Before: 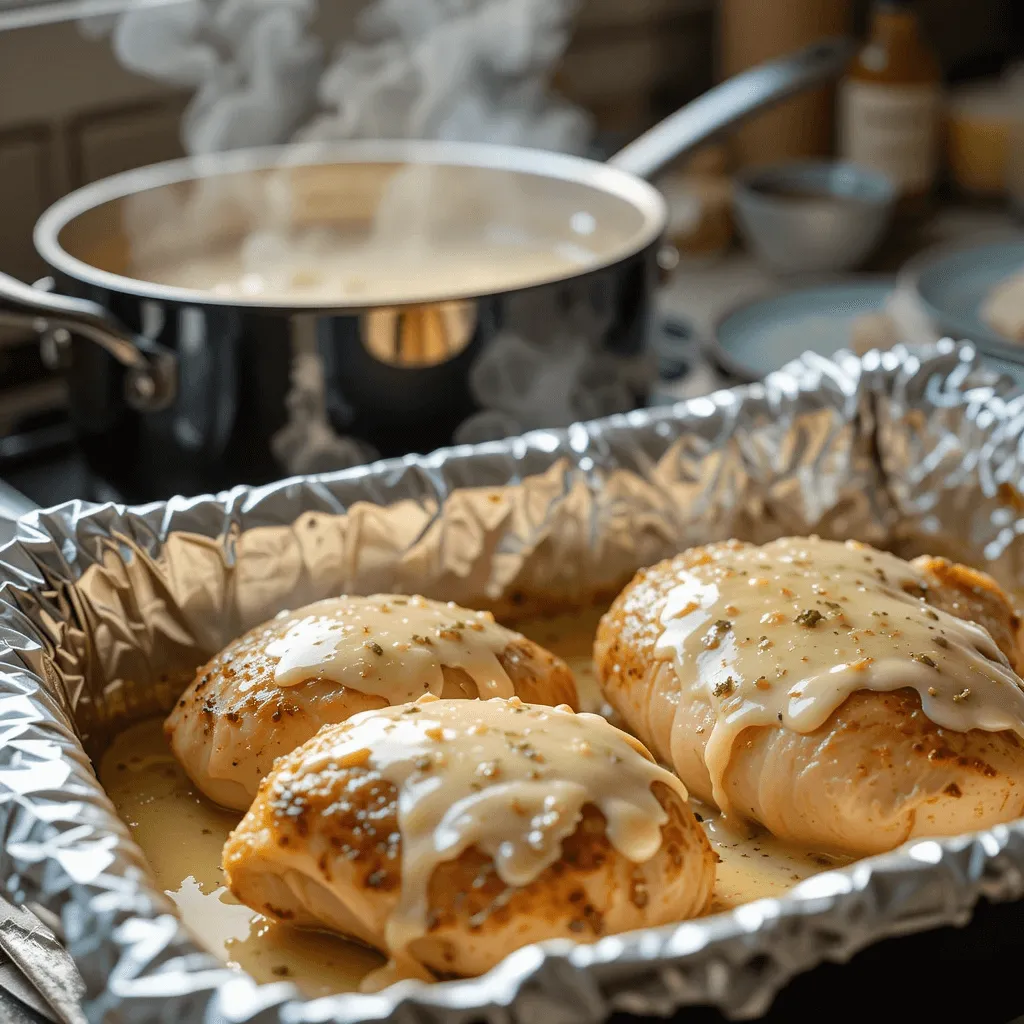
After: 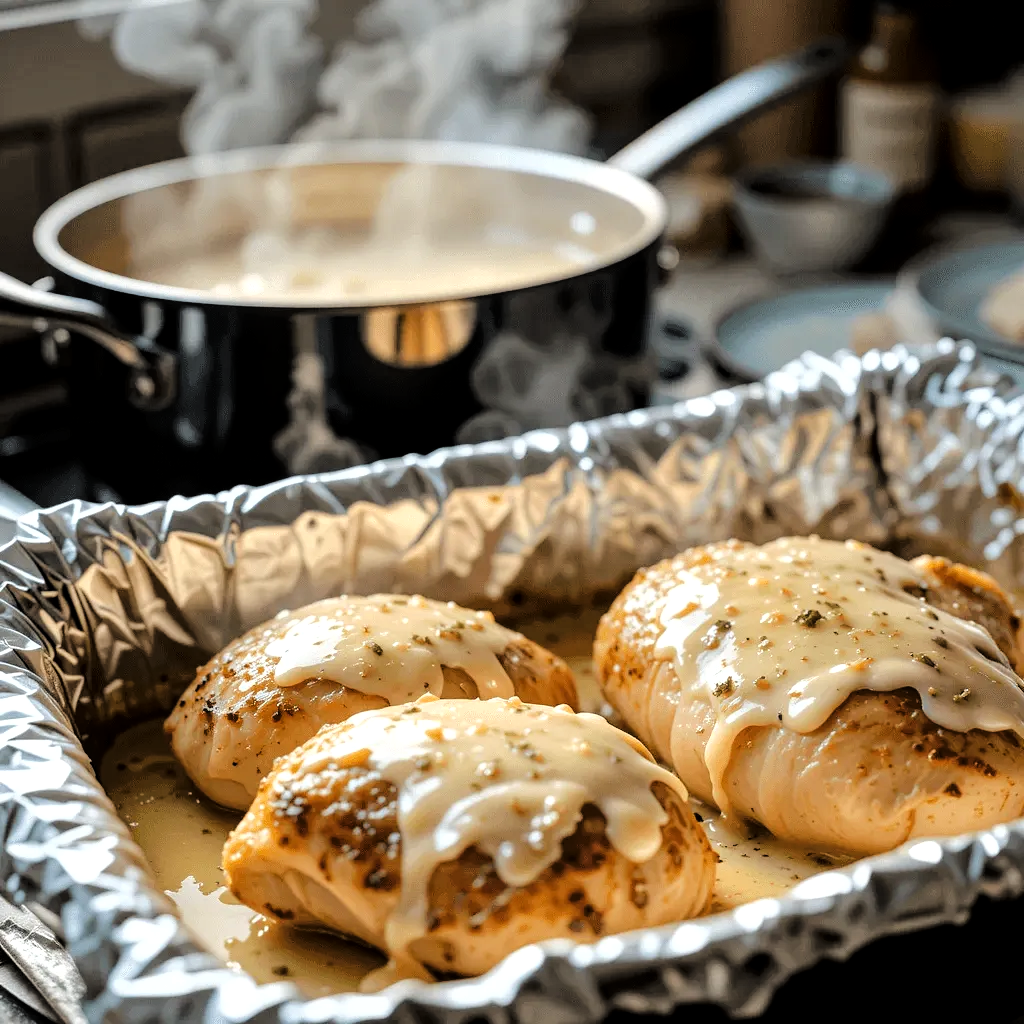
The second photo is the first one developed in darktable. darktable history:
local contrast: highlights 102%, shadows 97%, detail 119%, midtone range 0.2
tone curve: curves: ch0 [(0, 0) (0.003, 0) (0.011, 0.001) (0.025, 0.001) (0.044, 0.002) (0.069, 0.007) (0.1, 0.015) (0.136, 0.027) (0.177, 0.066) (0.224, 0.122) (0.277, 0.219) (0.335, 0.327) (0.399, 0.432) (0.468, 0.527) (0.543, 0.615) (0.623, 0.695) (0.709, 0.777) (0.801, 0.874) (0.898, 0.973) (1, 1)], color space Lab, linked channels, preserve colors none
